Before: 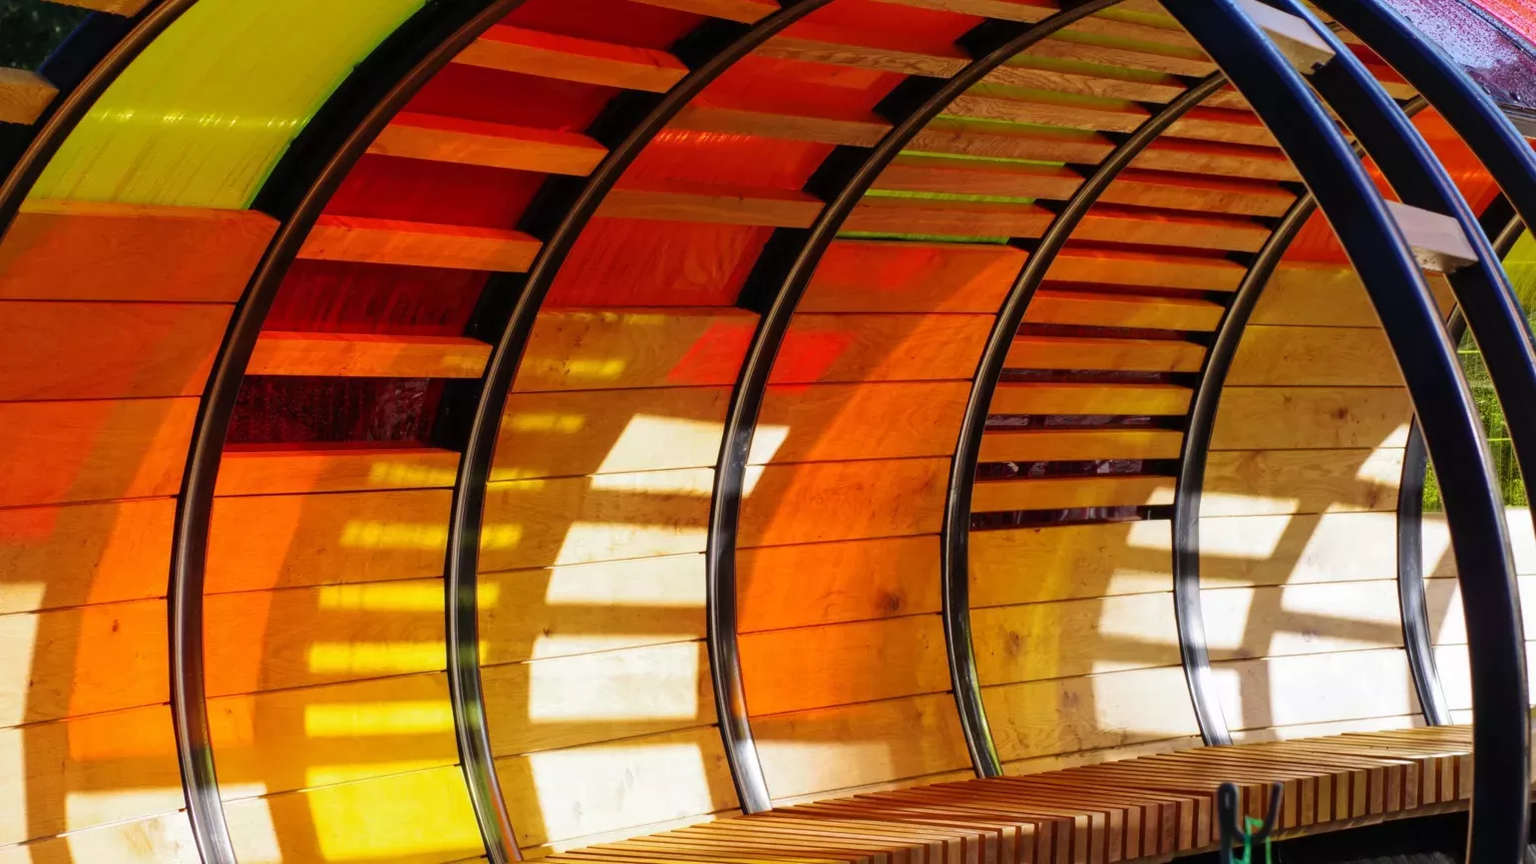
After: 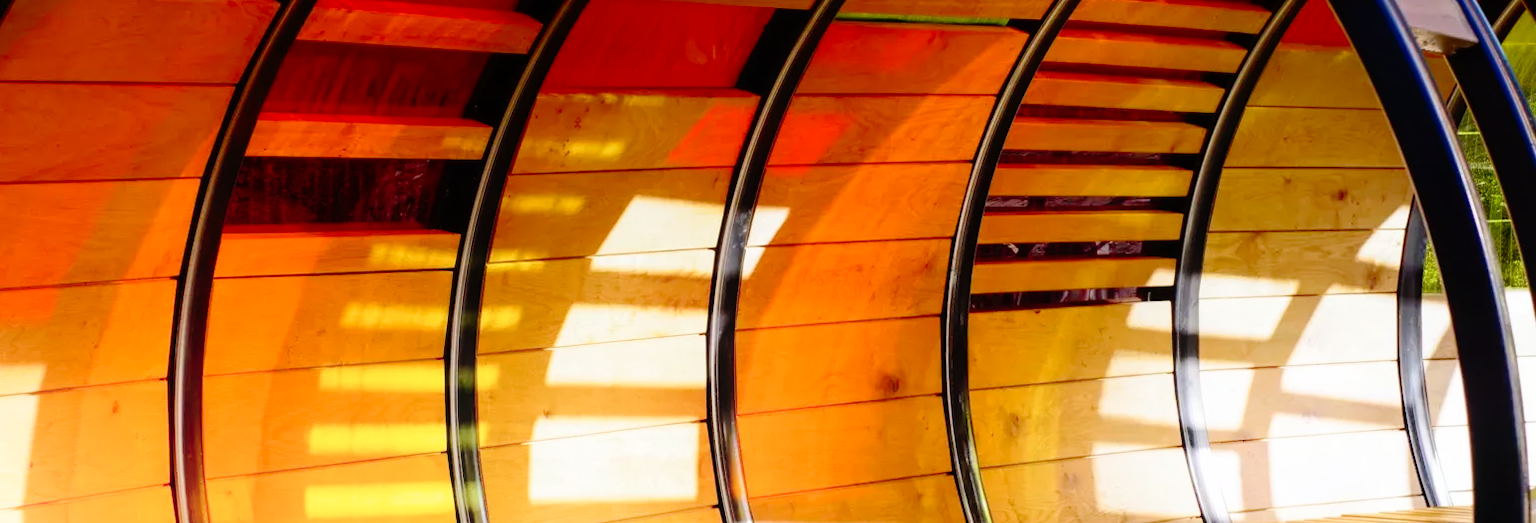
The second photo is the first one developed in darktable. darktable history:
crop and rotate: top 25.357%, bottom 13.942%
tone curve: curves: ch0 [(0, 0) (0.003, 0.003) (0.011, 0.006) (0.025, 0.015) (0.044, 0.025) (0.069, 0.034) (0.1, 0.052) (0.136, 0.092) (0.177, 0.157) (0.224, 0.228) (0.277, 0.305) (0.335, 0.392) (0.399, 0.466) (0.468, 0.543) (0.543, 0.612) (0.623, 0.692) (0.709, 0.78) (0.801, 0.865) (0.898, 0.935) (1, 1)], preserve colors none
shadows and highlights: shadows -90, highlights 90, soften with gaussian
